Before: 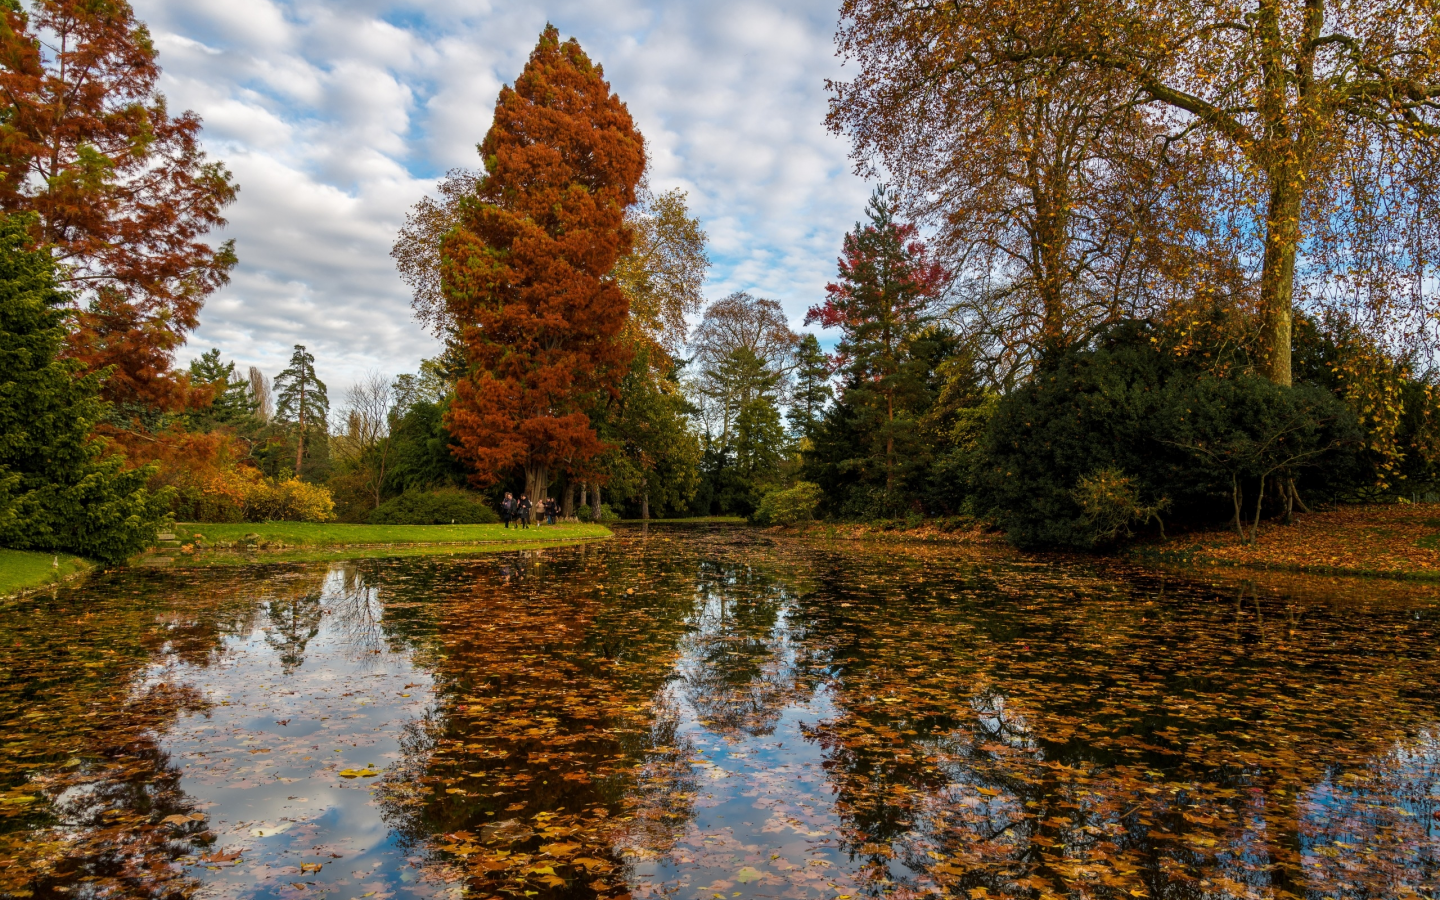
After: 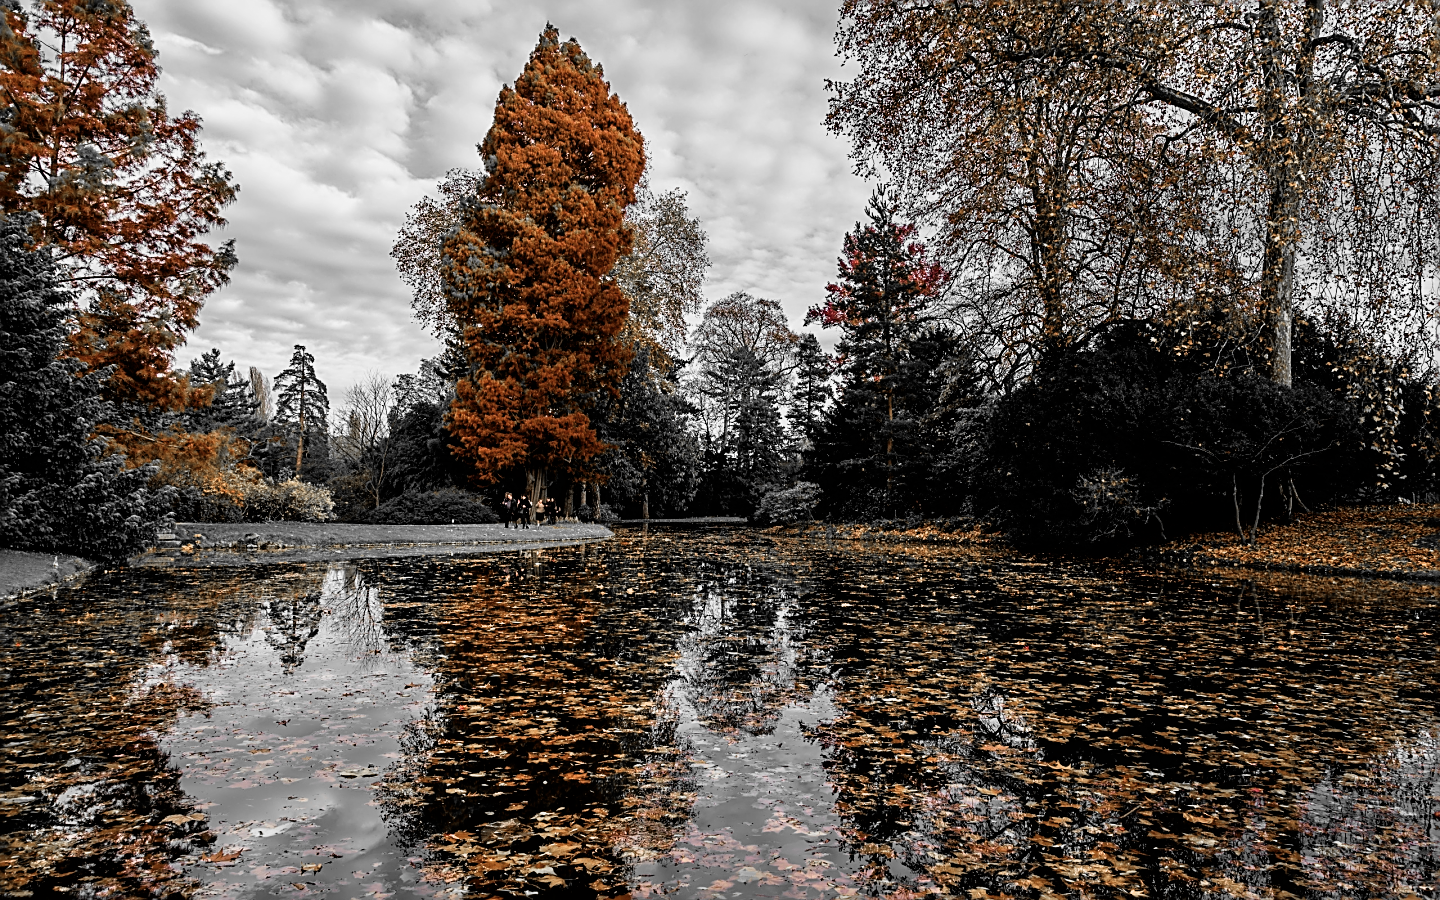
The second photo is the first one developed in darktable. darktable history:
exposure: black level correction 0.001, compensate highlight preservation false
white balance: red 0.967, blue 1.049
color zones: curves: ch0 [(0, 0.65) (0.096, 0.644) (0.221, 0.539) (0.429, 0.5) (0.571, 0.5) (0.714, 0.5) (0.857, 0.5) (1, 0.65)]; ch1 [(0, 0.5) (0.143, 0.5) (0.257, -0.002) (0.429, 0.04) (0.571, -0.001) (0.714, -0.015) (0.857, 0.024) (1, 0.5)]
filmic rgb: black relative exposure -4.93 EV, white relative exposure 2.84 EV, hardness 3.72
sharpen: amount 0.901
